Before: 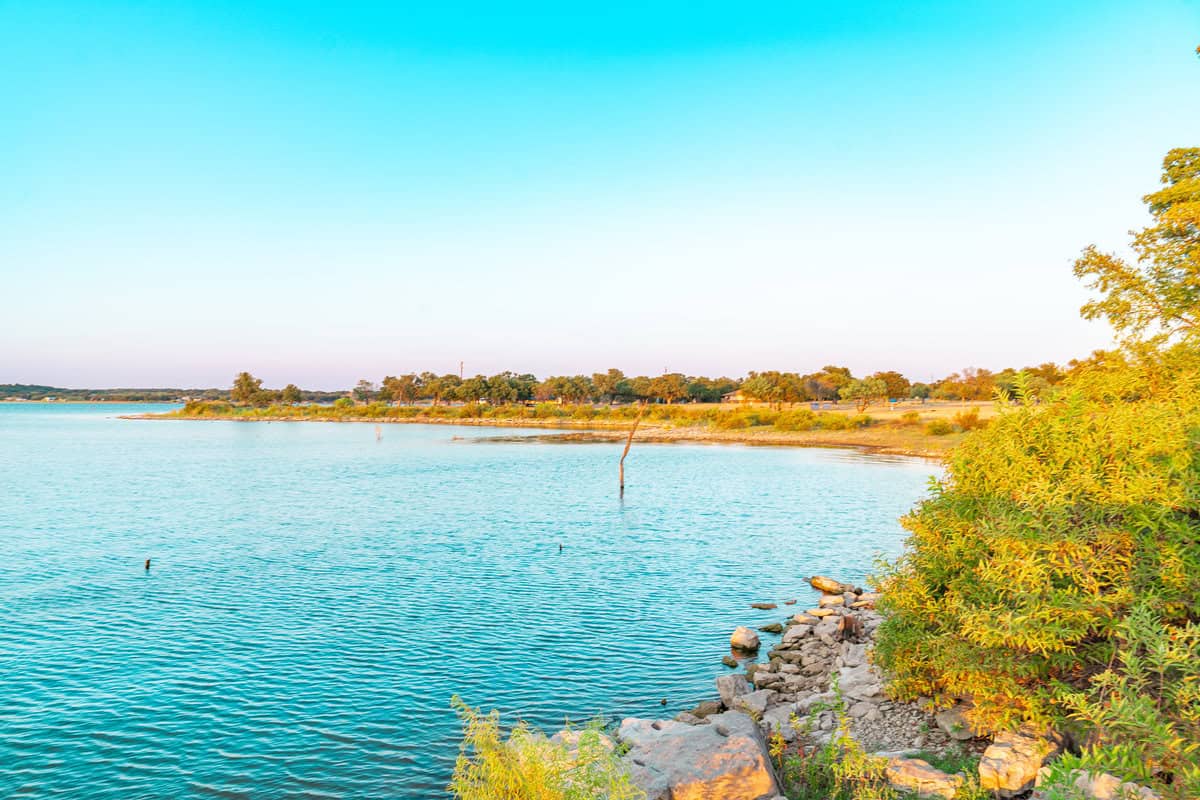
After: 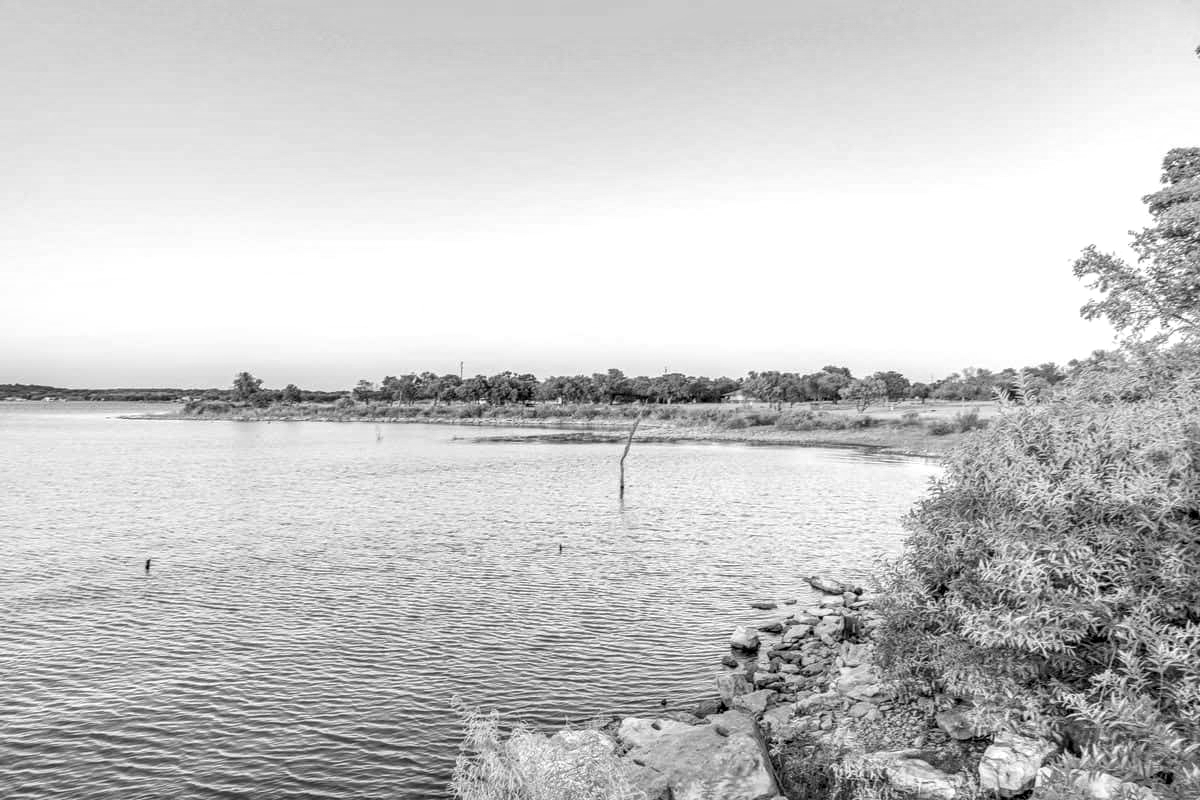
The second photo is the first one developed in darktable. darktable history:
local contrast: detail 150%
monochrome: on, module defaults
